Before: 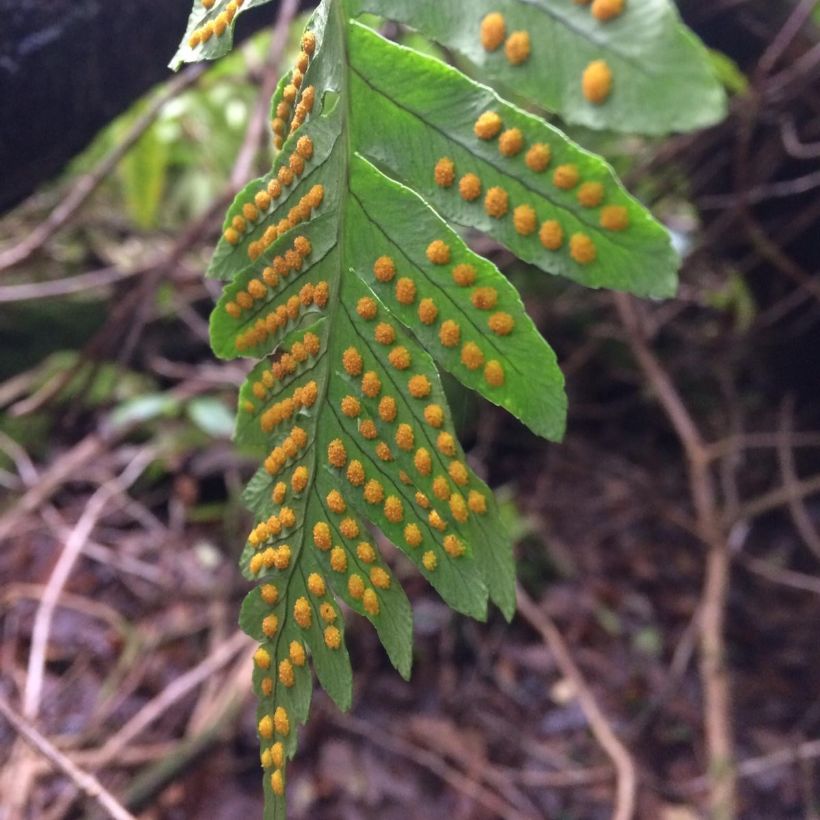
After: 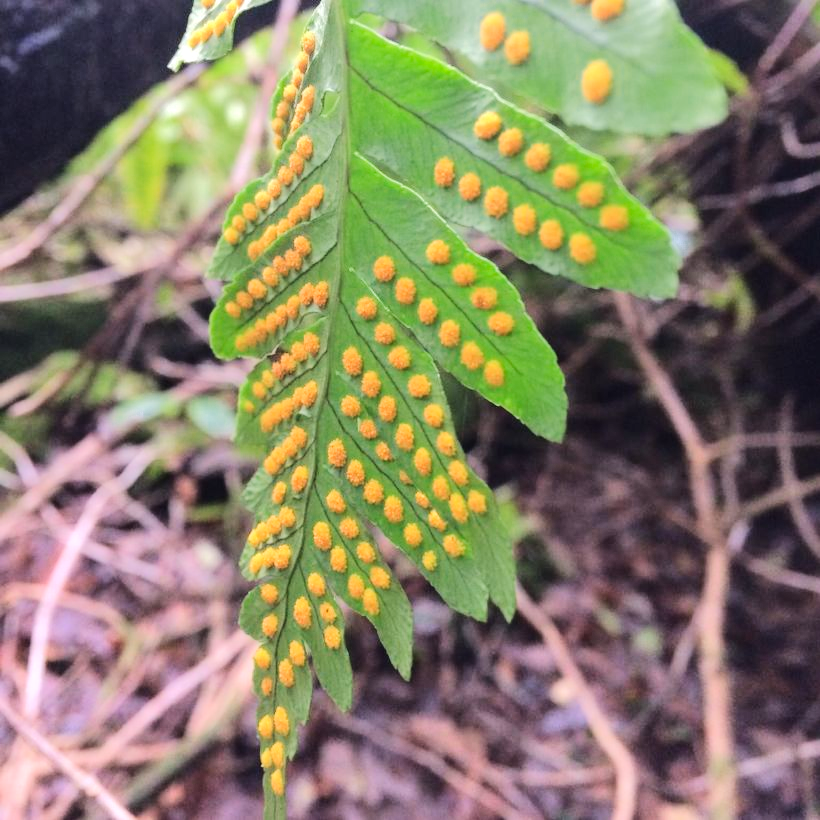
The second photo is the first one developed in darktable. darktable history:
tone equalizer: -7 EV 0.142 EV, -6 EV 0.631 EV, -5 EV 1.16 EV, -4 EV 1.37 EV, -3 EV 1.15 EV, -2 EV 0.6 EV, -1 EV 0.156 EV, edges refinement/feathering 500, mask exposure compensation -1.57 EV, preserve details no
color zones: curves: ch0 [(0.25, 0.5) (0.636, 0.25) (0.75, 0.5)]
